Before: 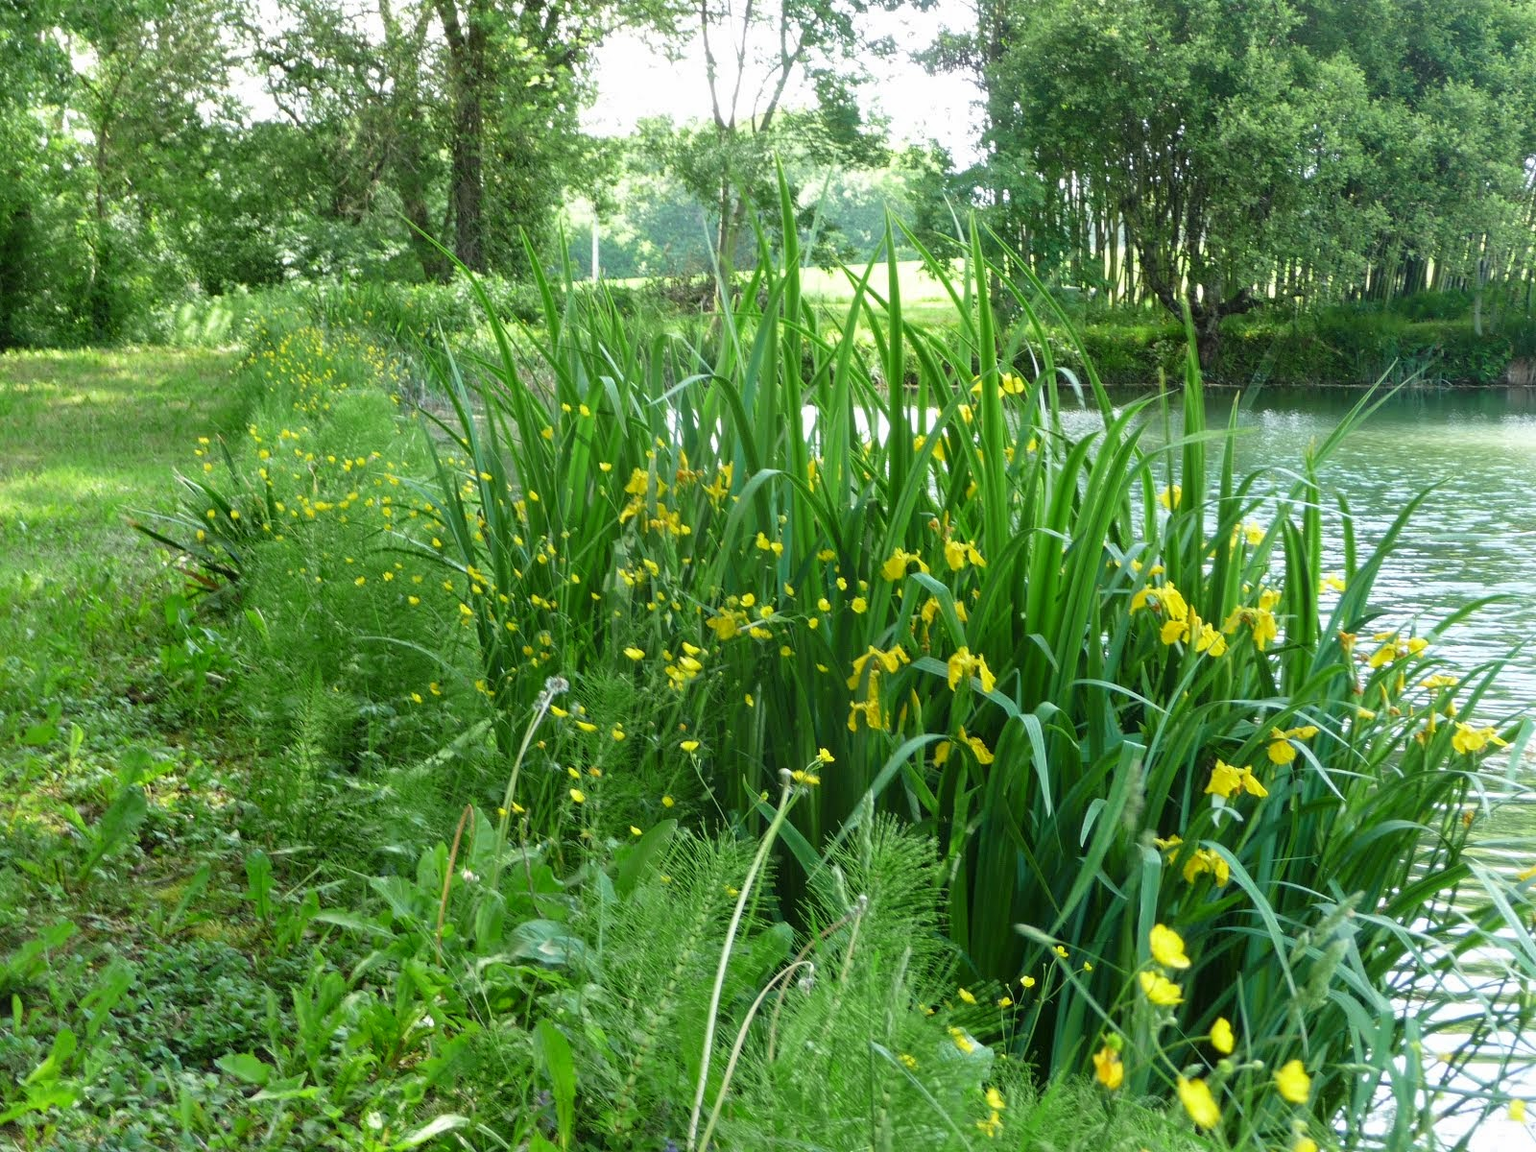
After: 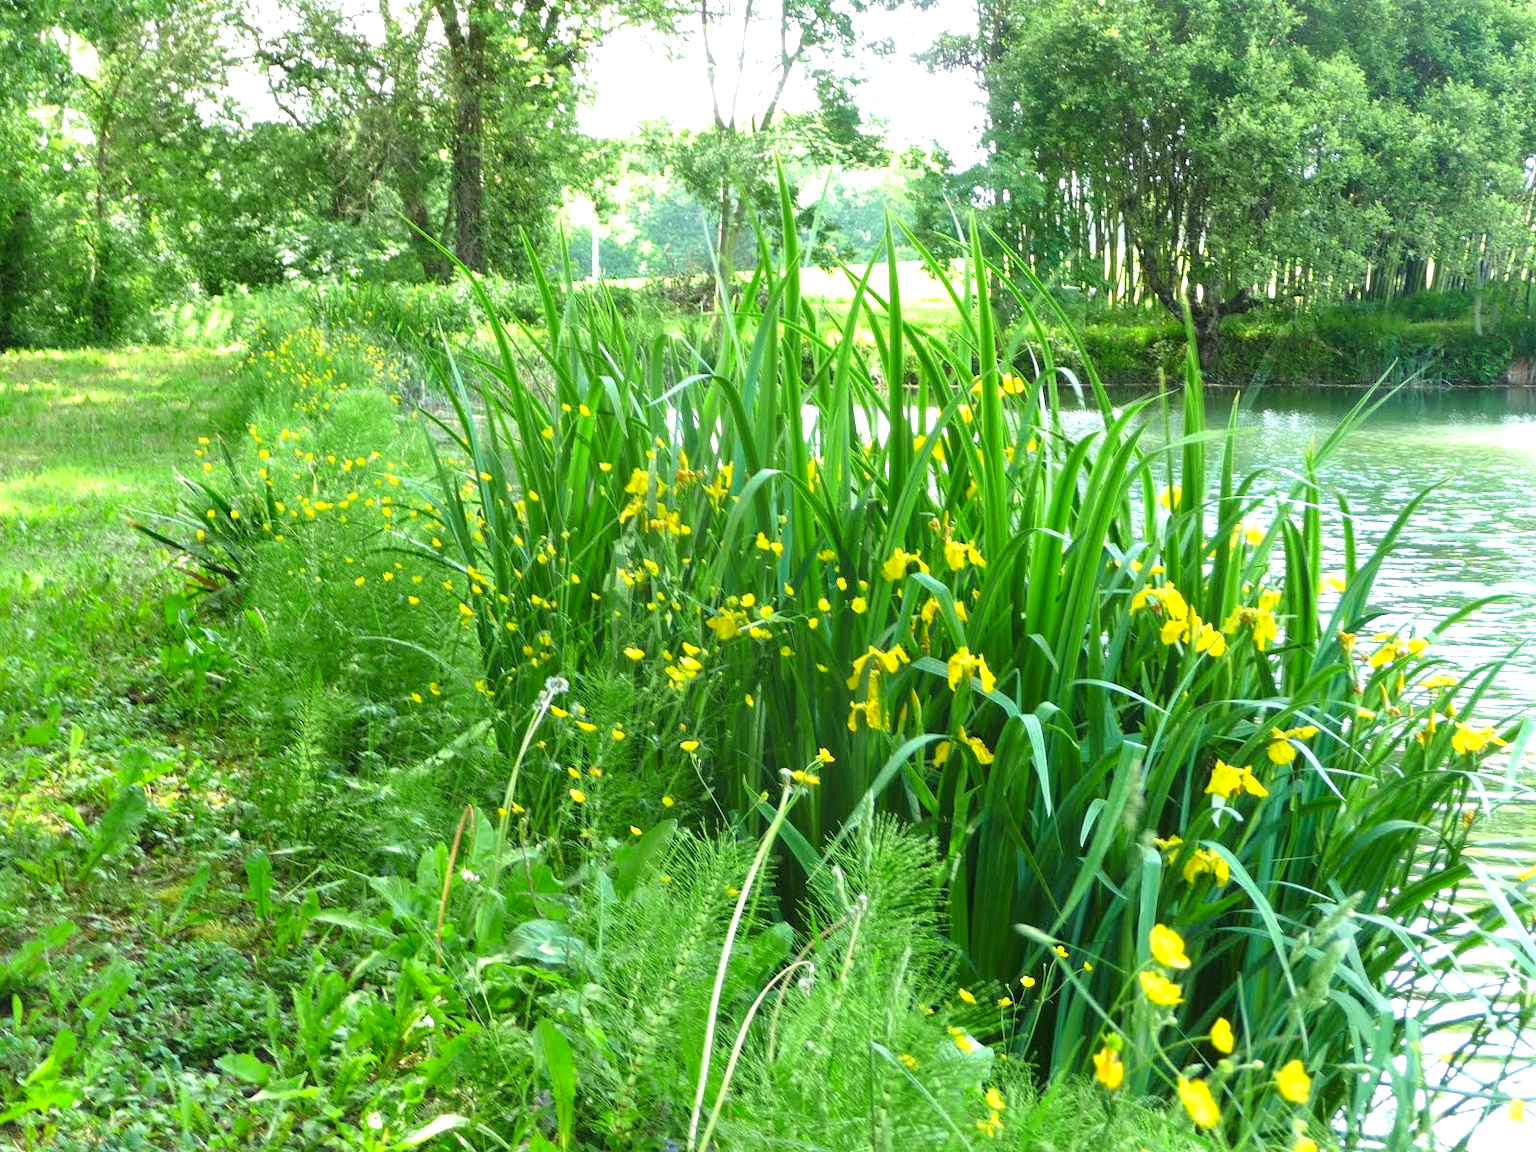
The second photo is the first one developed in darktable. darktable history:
exposure: black level correction 0, exposure 1.101 EV, compensate highlight preservation false
shadows and highlights: radius 120.55, shadows 21.59, white point adjustment -9.58, highlights -14.54, soften with gaussian
